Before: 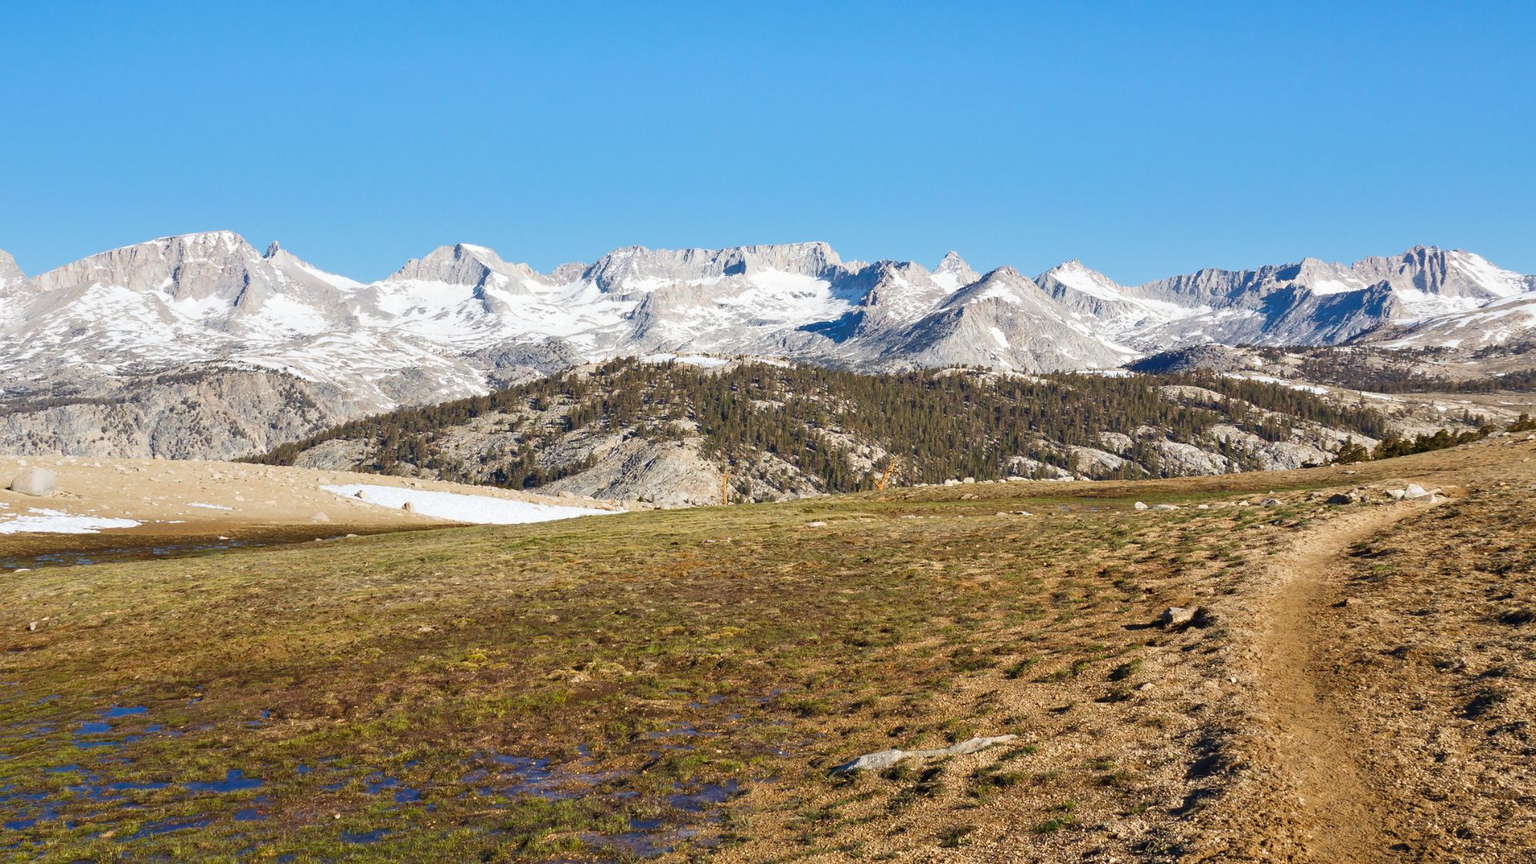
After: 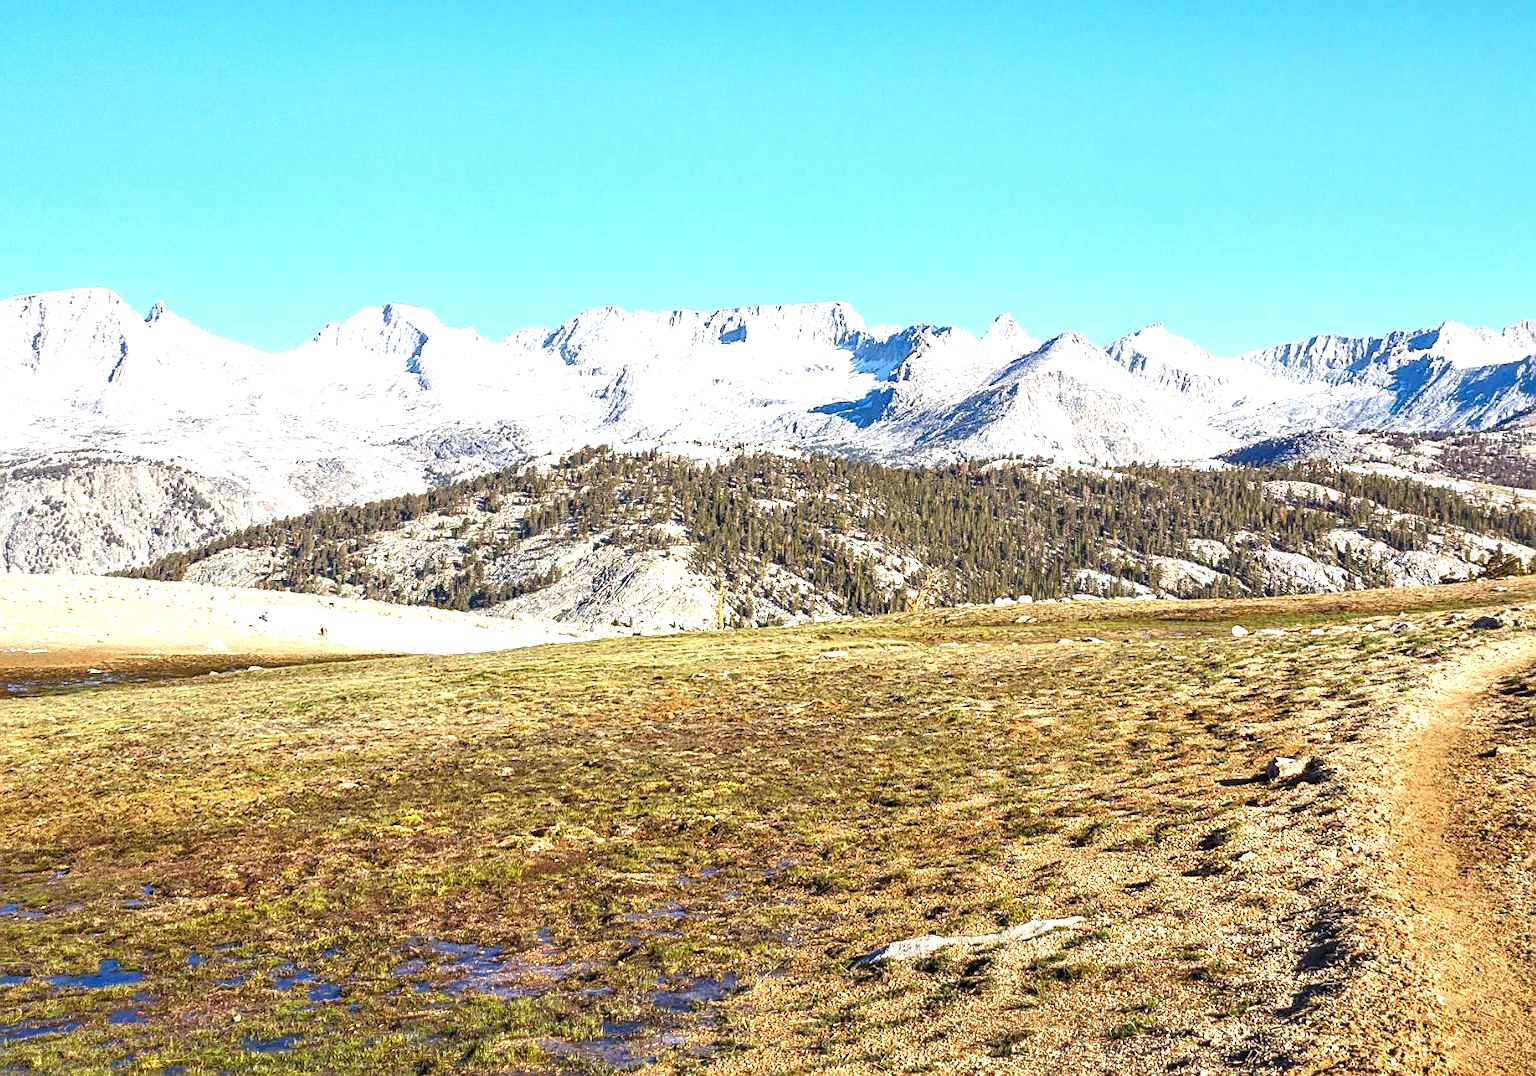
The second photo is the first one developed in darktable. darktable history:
crop and rotate: left 9.597%, right 10.195%
sharpen: on, module defaults
white balance: red 0.982, blue 1.018
local contrast: detail 130%
exposure: black level correction 0.001, exposure 1.05 EV, compensate exposure bias true, compensate highlight preservation false
tone equalizer: -8 EV 0.06 EV, smoothing diameter 25%, edges refinement/feathering 10, preserve details guided filter
color balance rgb: global vibrance 0.5%
